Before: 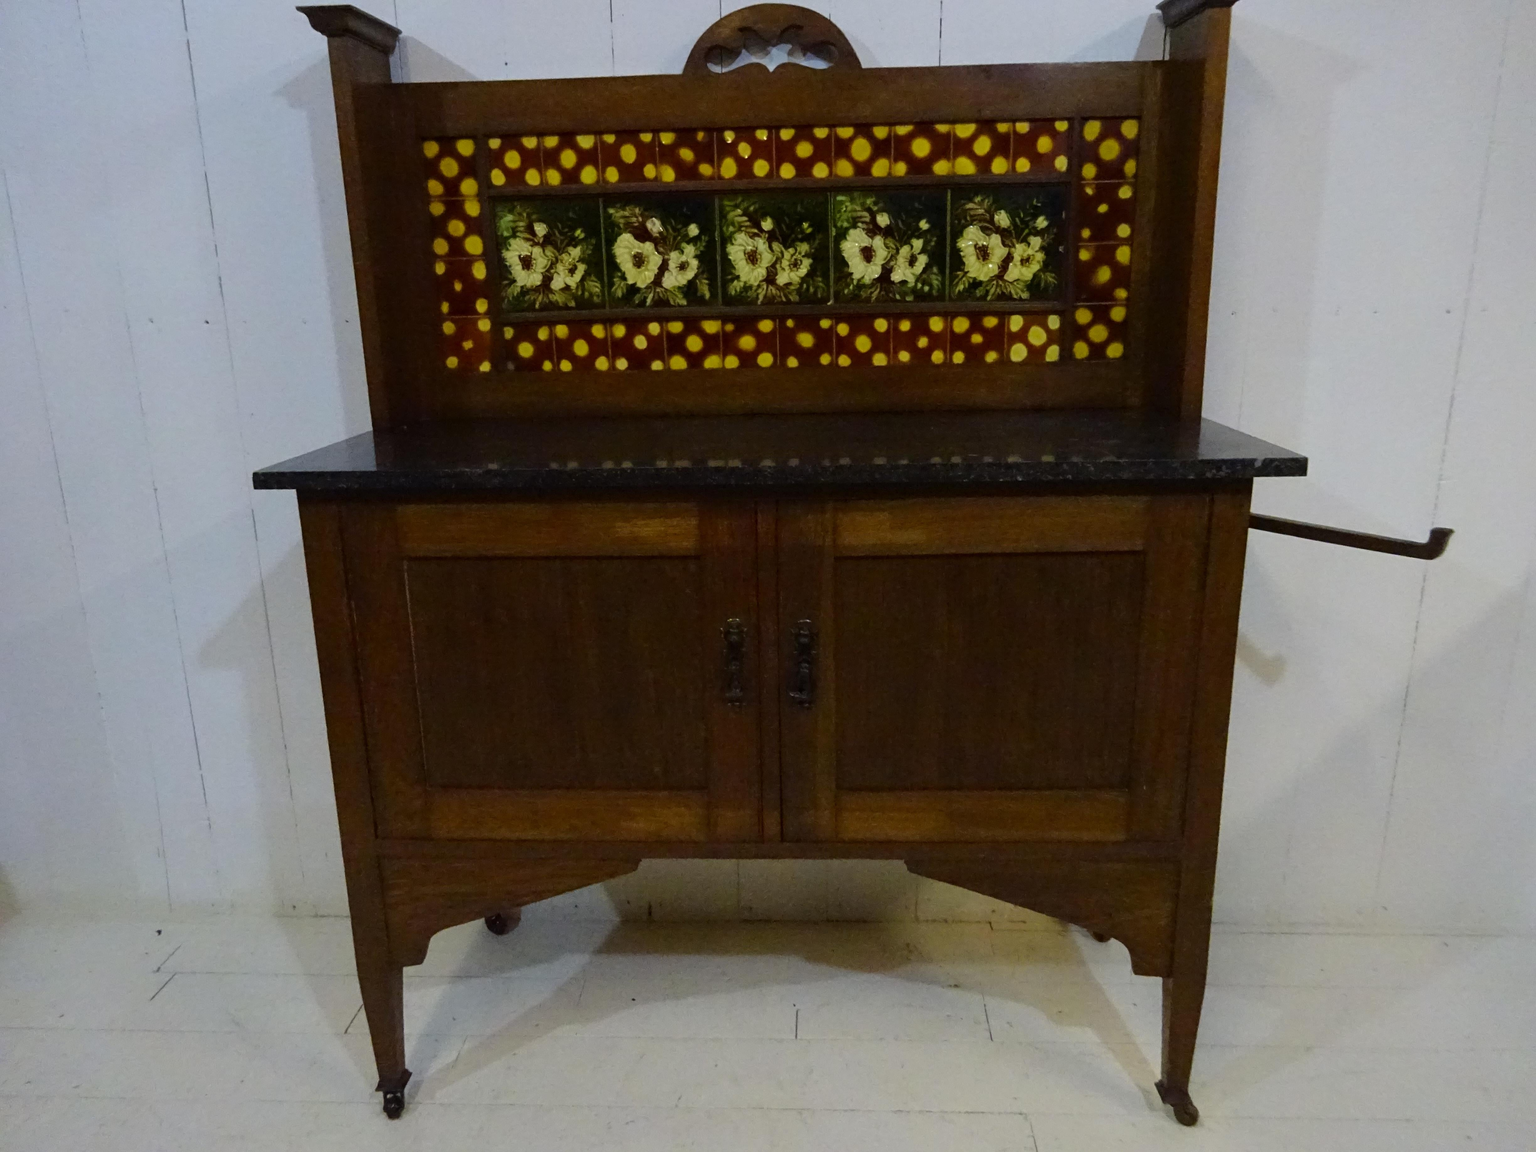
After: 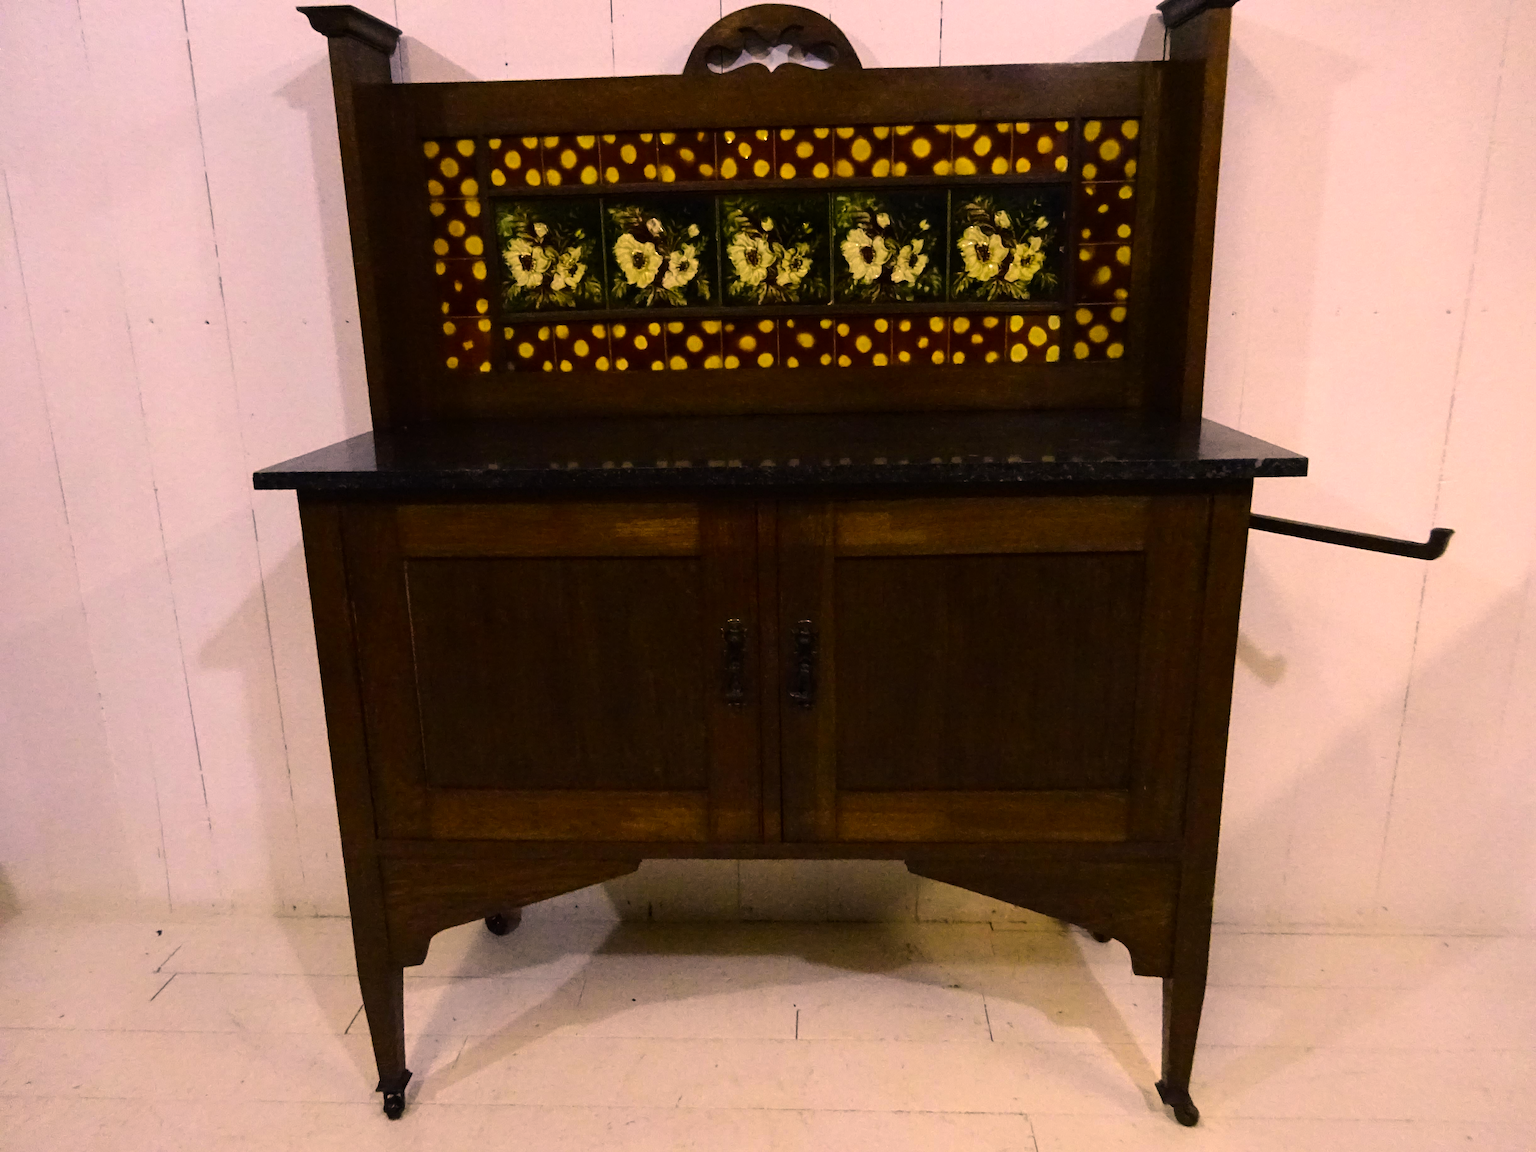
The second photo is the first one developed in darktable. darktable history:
color correction: highlights a* 21.36, highlights b* 19.52
tone equalizer: -8 EV -0.776 EV, -7 EV -0.737 EV, -6 EV -0.63 EV, -5 EV -0.379 EV, -3 EV 0.374 EV, -2 EV 0.6 EV, -1 EV 0.697 EV, +0 EV 0.762 EV, edges refinement/feathering 500, mask exposure compensation -1.57 EV, preserve details no
